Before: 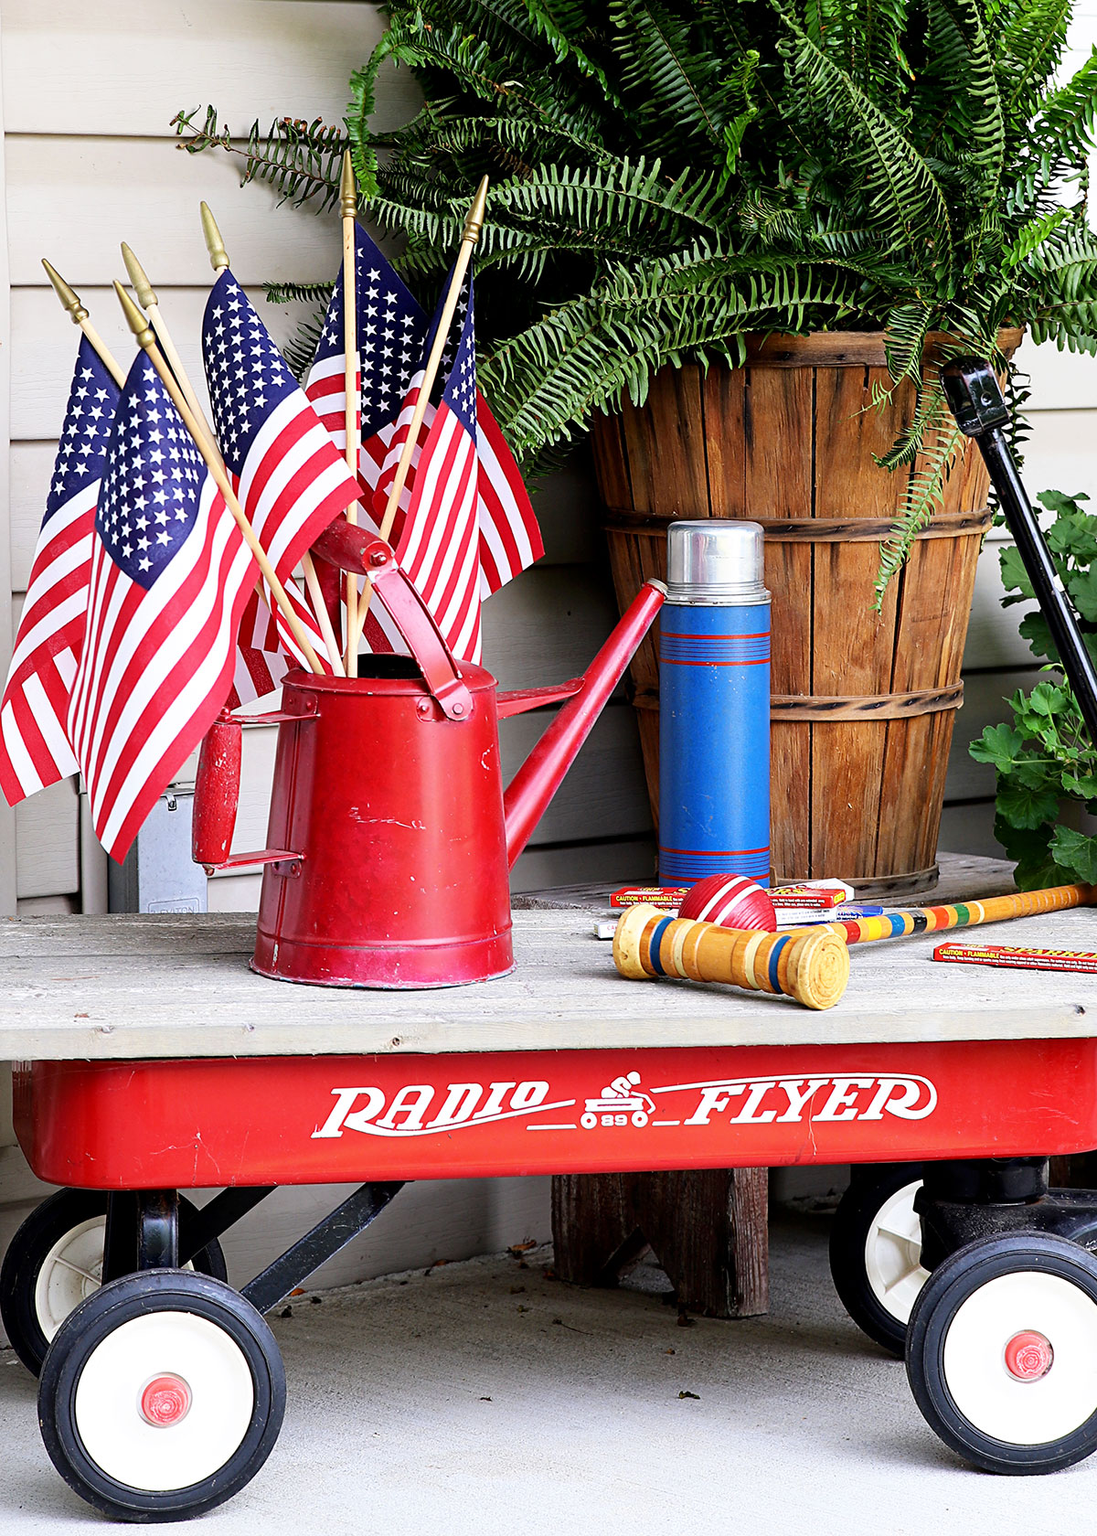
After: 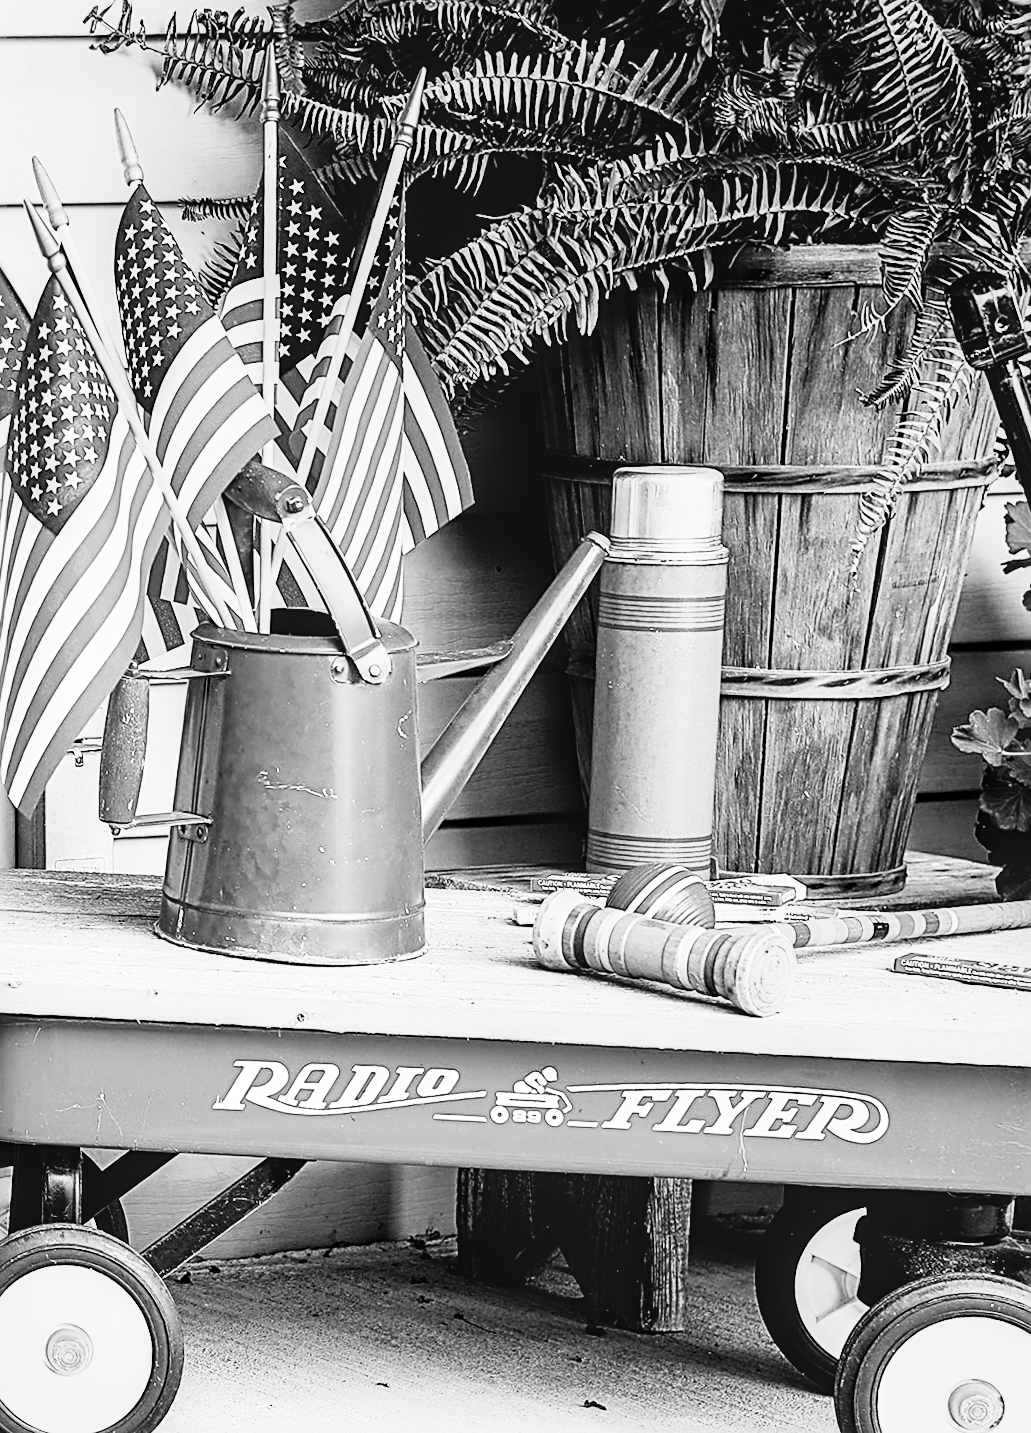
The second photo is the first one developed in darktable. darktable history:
local contrast: on, module defaults
rgb curve: curves: ch0 [(0, 0) (0.21, 0.15) (0.24, 0.21) (0.5, 0.75) (0.75, 0.96) (0.89, 0.99) (1, 1)]; ch1 [(0, 0.02) (0.21, 0.13) (0.25, 0.2) (0.5, 0.67) (0.75, 0.9) (0.89, 0.97) (1, 1)]; ch2 [(0, 0.02) (0.21, 0.13) (0.25, 0.2) (0.5, 0.67) (0.75, 0.9) (0.89, 0.97) (1, 1)], compensate middle gray true
crop and rotate: angle -1.96°, left 3.097%, top 4.154%, right 1.586%, bottom 0.529%
sharpen: radius 2.584, amount 0.688
color calibration: output gray [0.21, 0.42, 0.37, 0], gray › normalize channels true, illuminant same as pipeline (D50), adaptation XYZ, x 0.346, y 0.359, gamut compression 0
lowpass: radius 0.1, contrast 0.85, saturation 1.1, unbound 0
rotate and perspective: rotation 0.062°, lens shift (vertical) 0.115, lens shift (horizontal) -0.133, crop left 0.047, crop right 0.94, crop top 0.061, crop bottom 0.94
